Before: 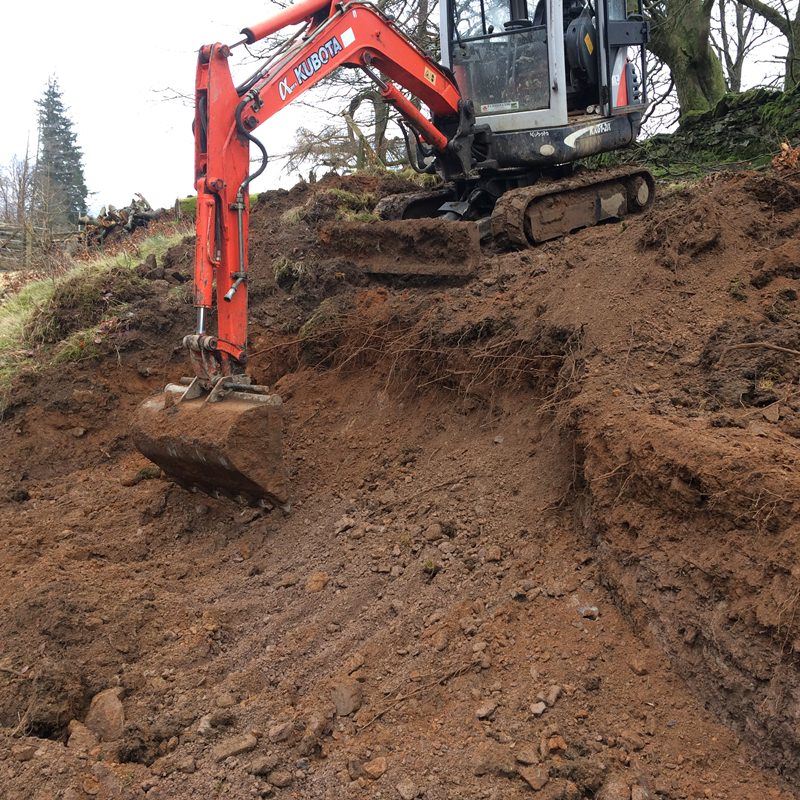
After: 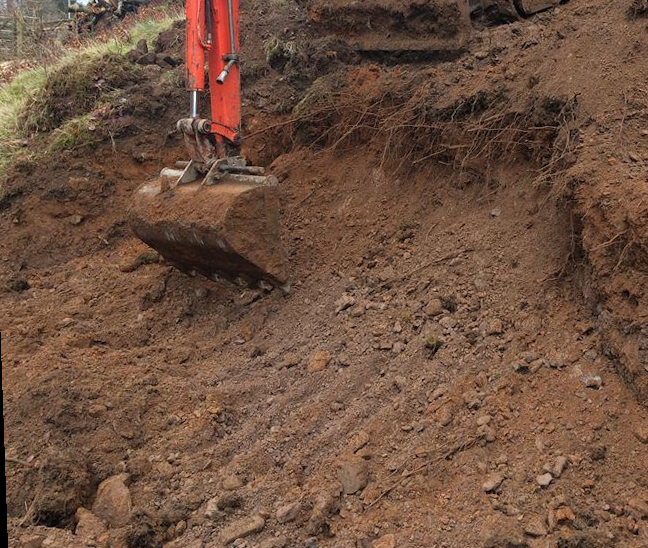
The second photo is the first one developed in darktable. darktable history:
crop: top 26.531%, right 17.959%
rotate and perspective: rotation -2°, crop left 0.022, crop right 0.978, crop top 0.049, crop bottom 0.951
